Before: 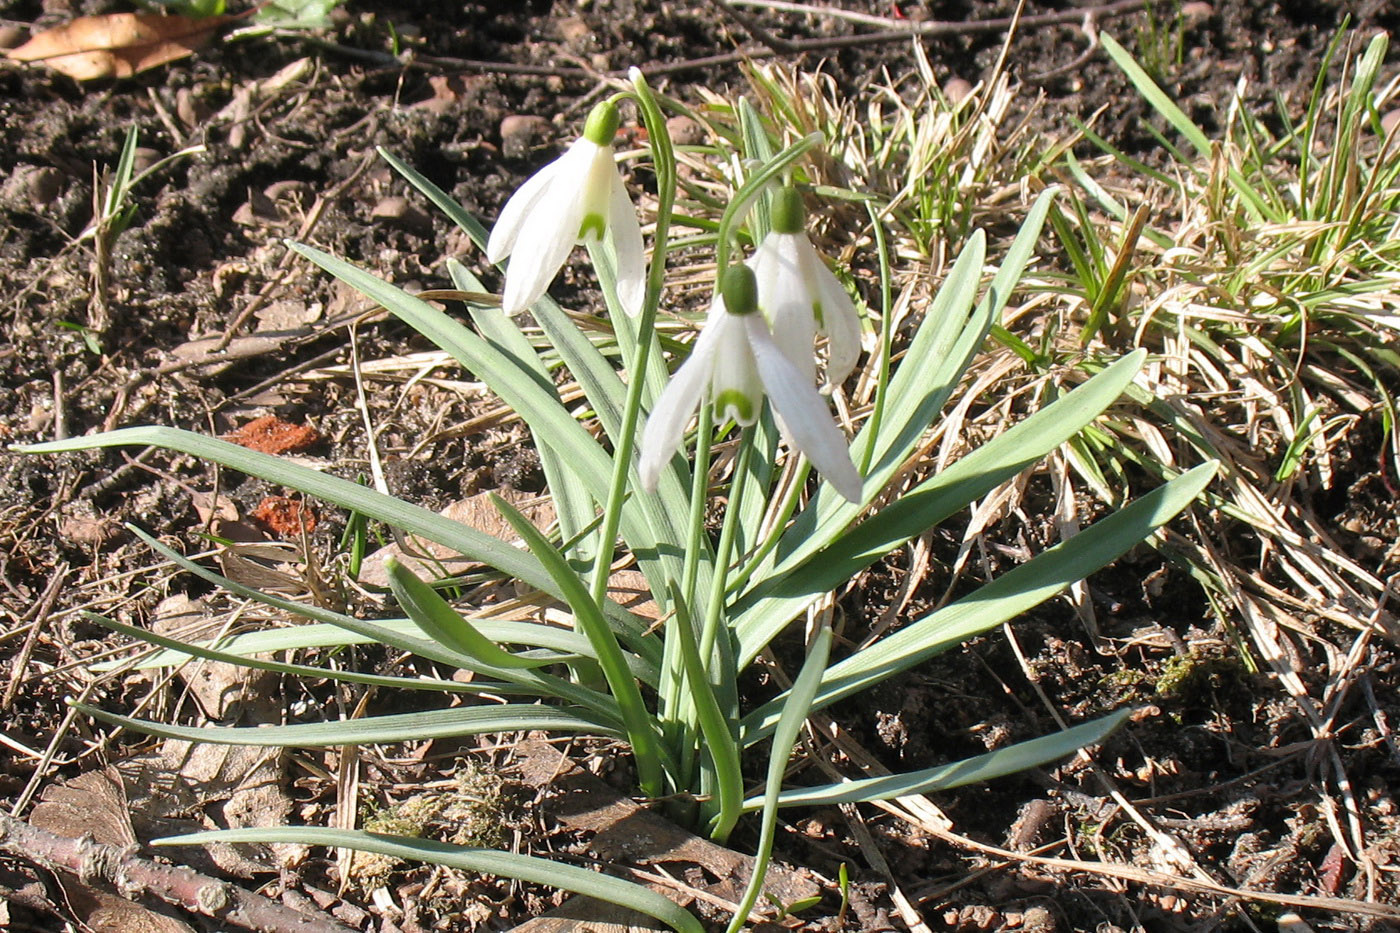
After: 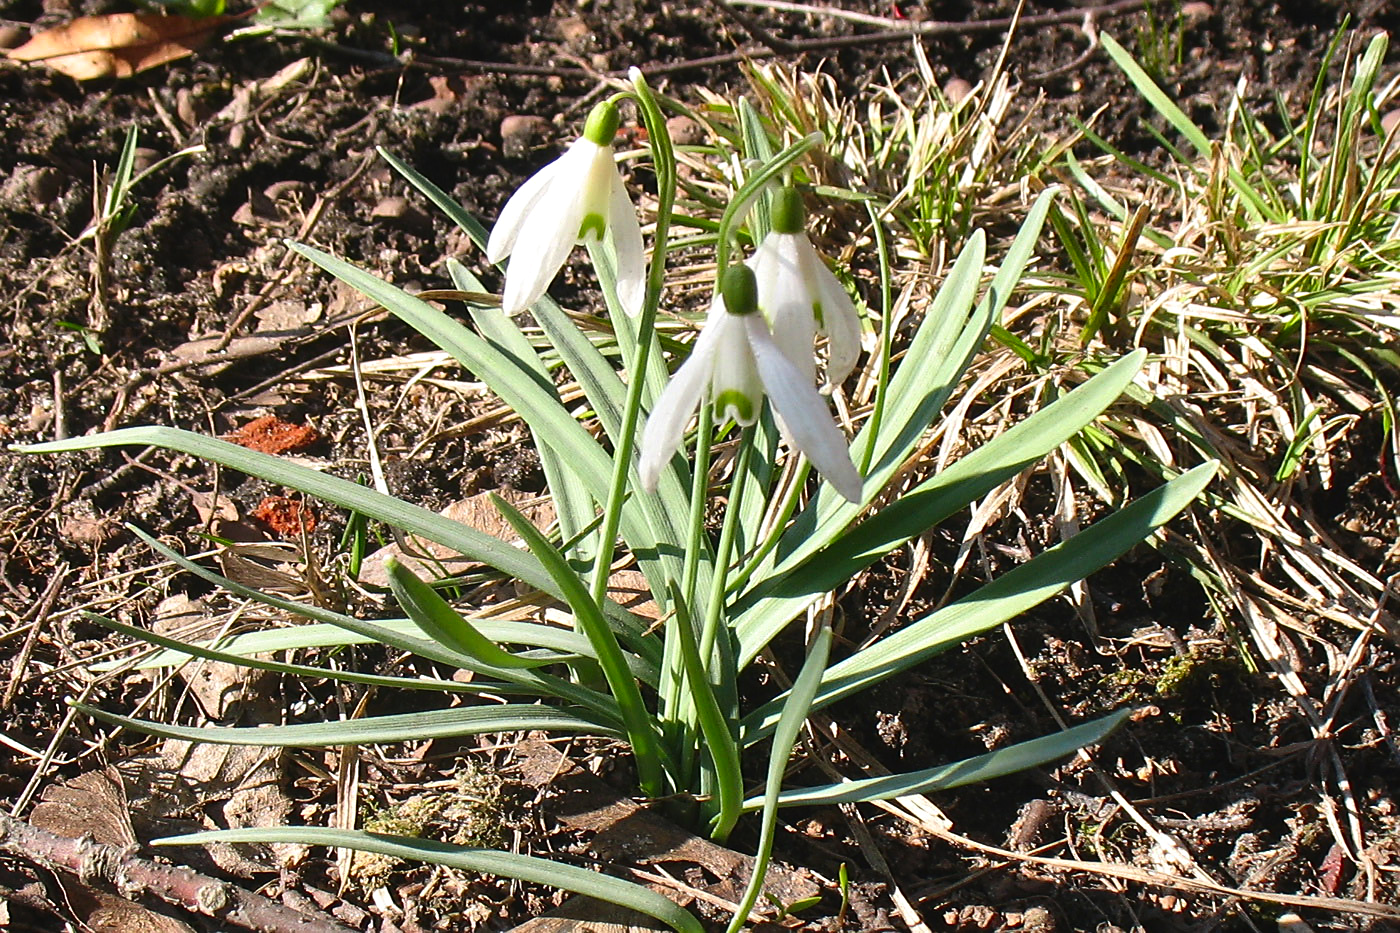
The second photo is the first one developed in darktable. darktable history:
exposure: black level correction -0.008, exposure 0.067 EV, compensate highlight preservation false
sharpen: radius 1.864, amount 0.398, threshold 1.271
contrast brightness saturation: contrast 0.12, brightness -0.12, saturation 0.2
